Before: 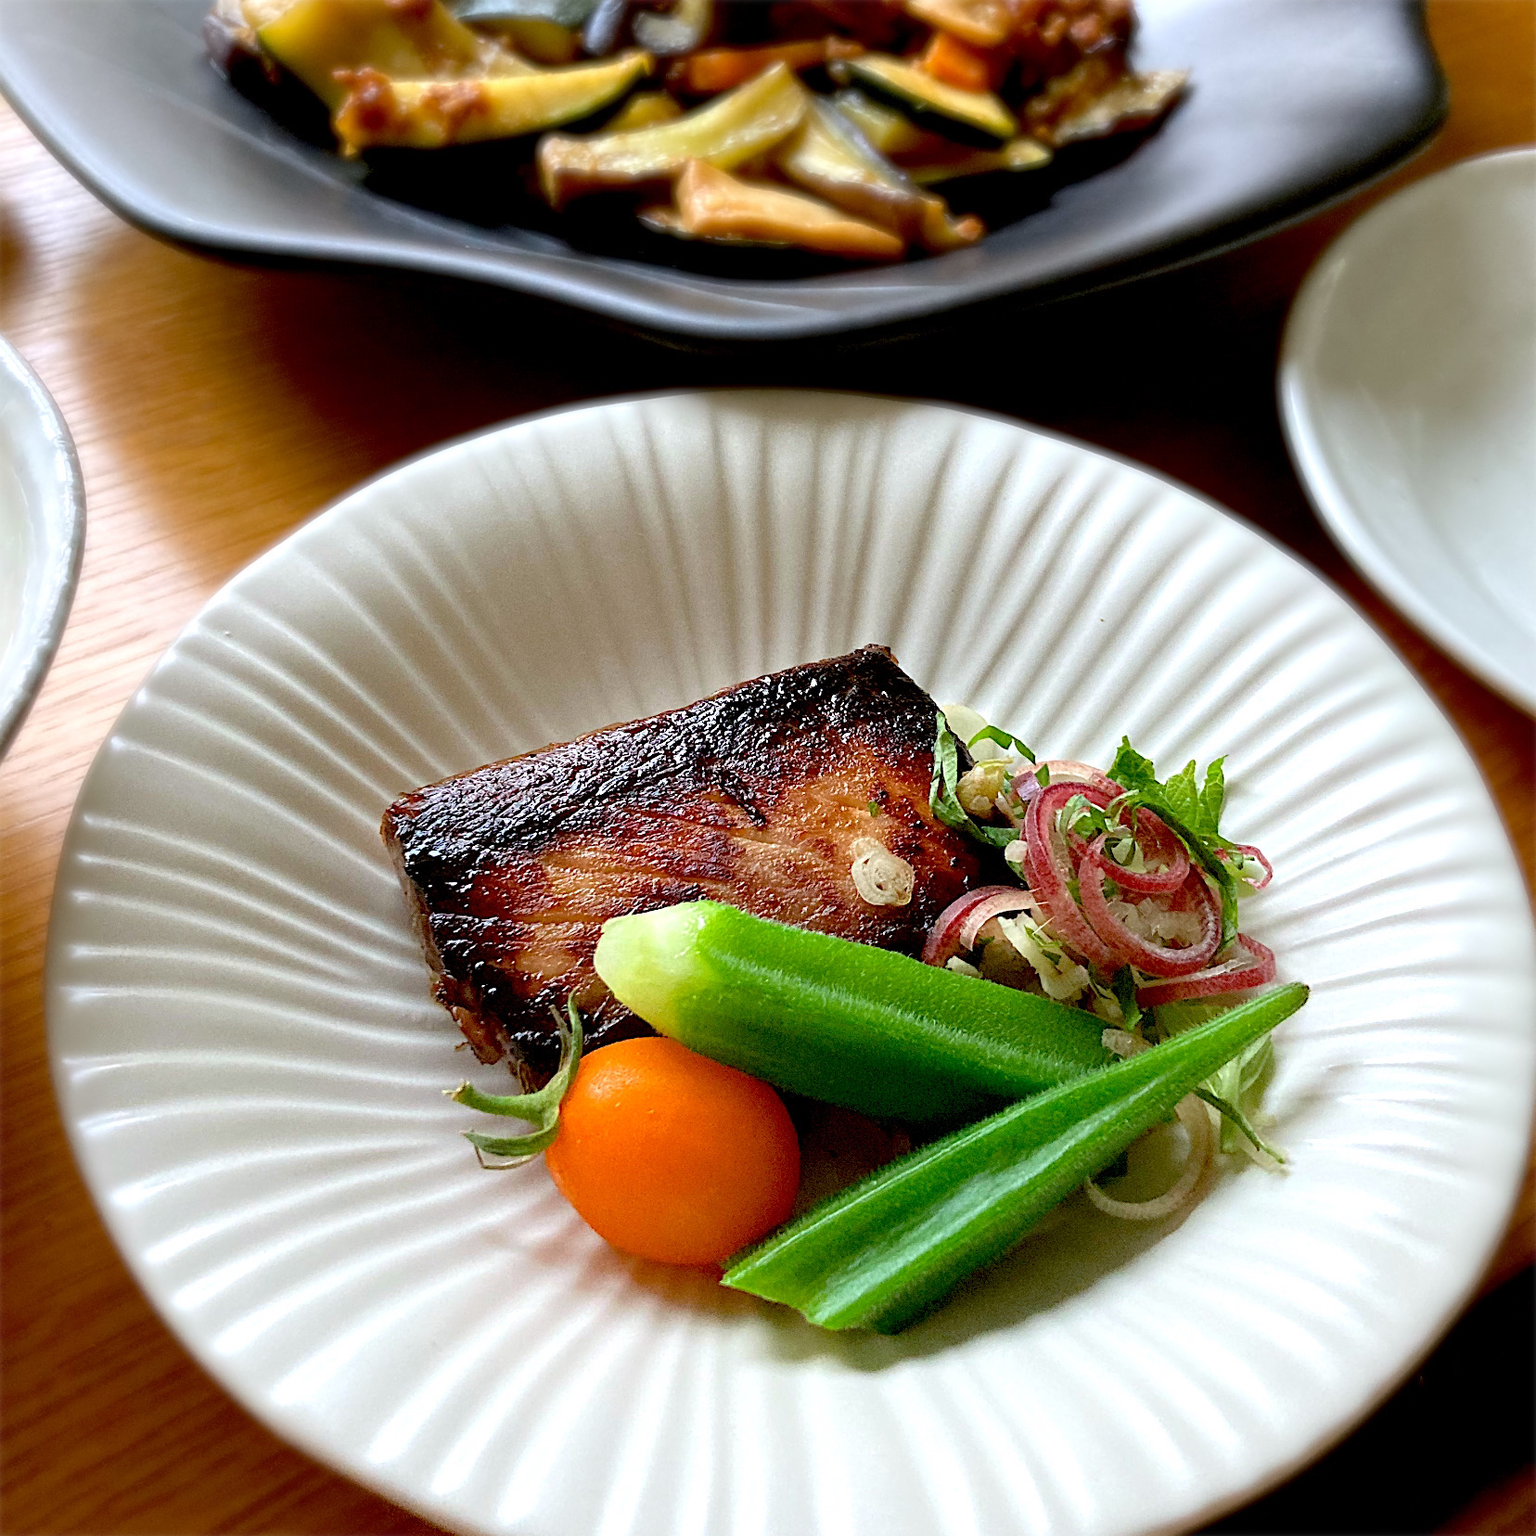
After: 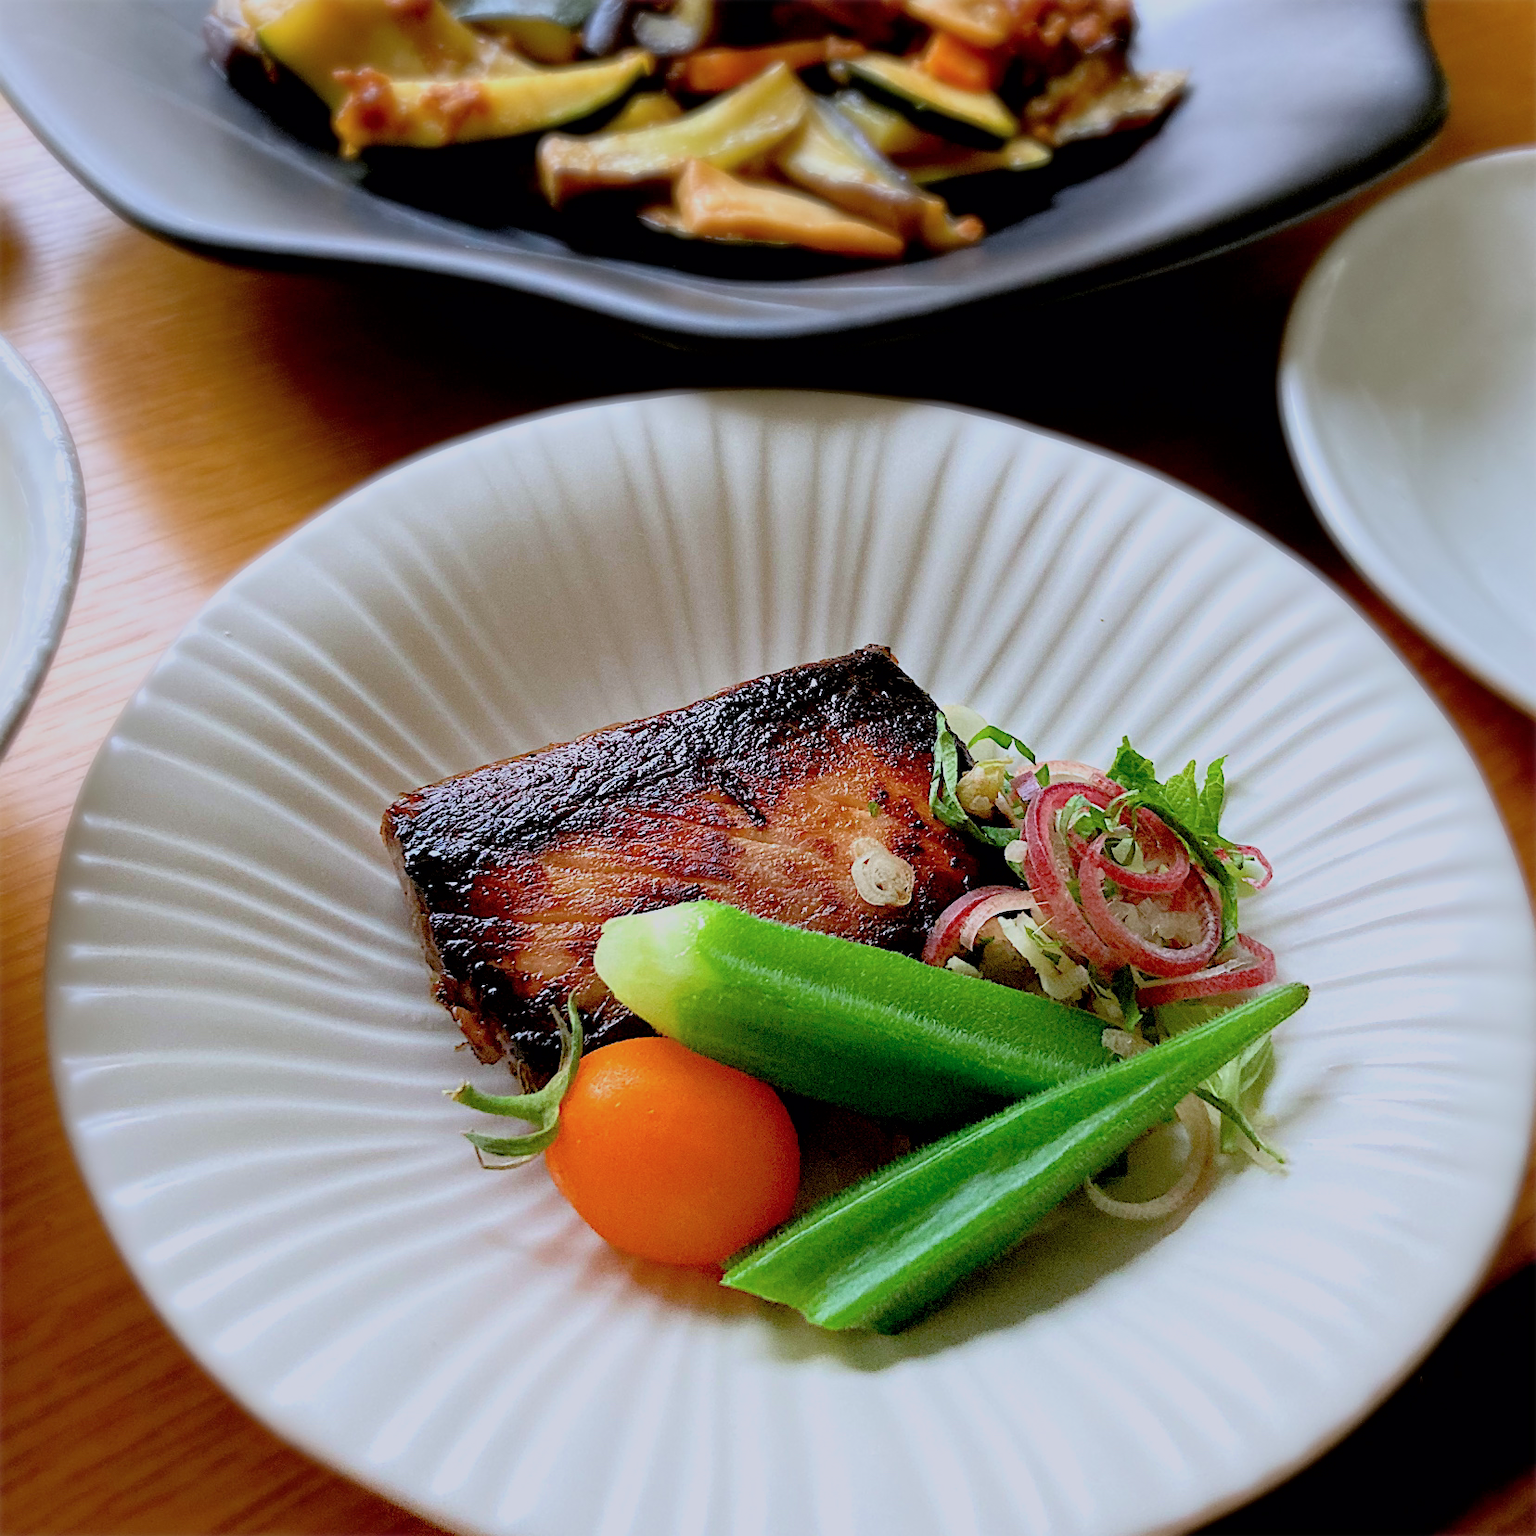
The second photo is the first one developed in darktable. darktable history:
color calibration: illuminant as shot in camera, x 0.358, y 0.373, temperature 4628.91 K
rgb curve: curves: ch0 [(0, 0) (0.053, 0.068) (0.122, 0.128) (1, 1)]
tone equalizer: on, module defaults
filmic rgb: black relative exposure -7.65 EV, white relative exposure 4.56 EV, hardness 3.61, color science v6 (2022)
